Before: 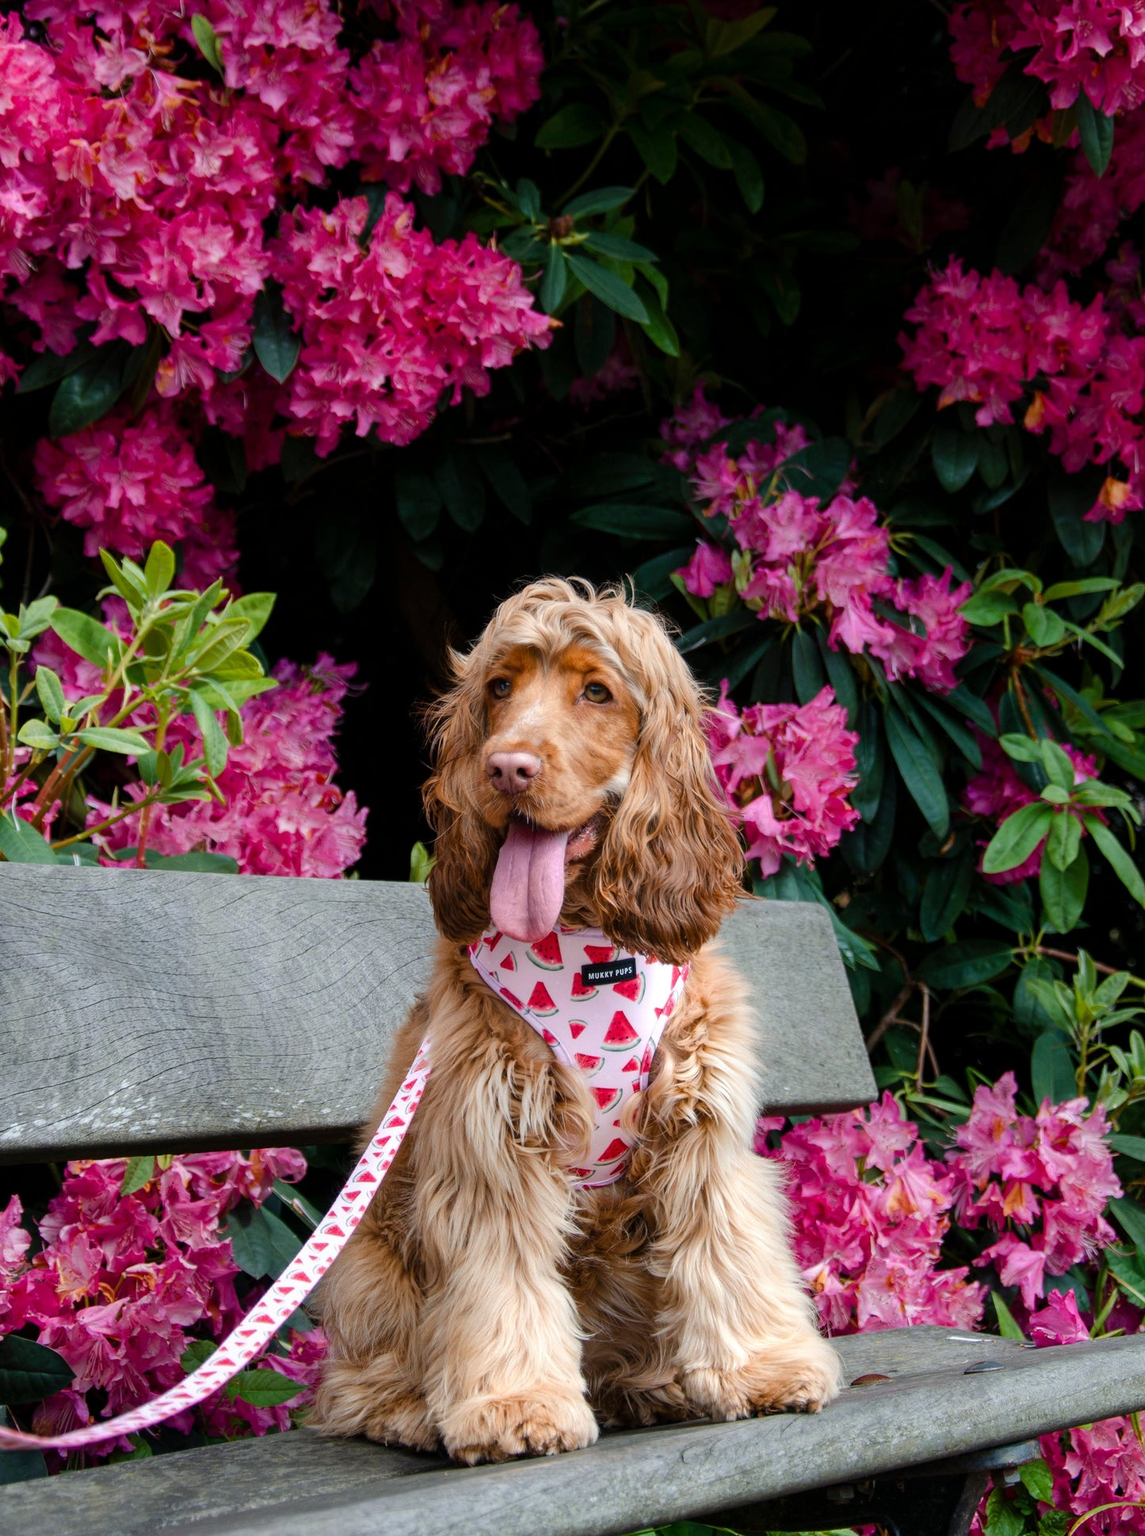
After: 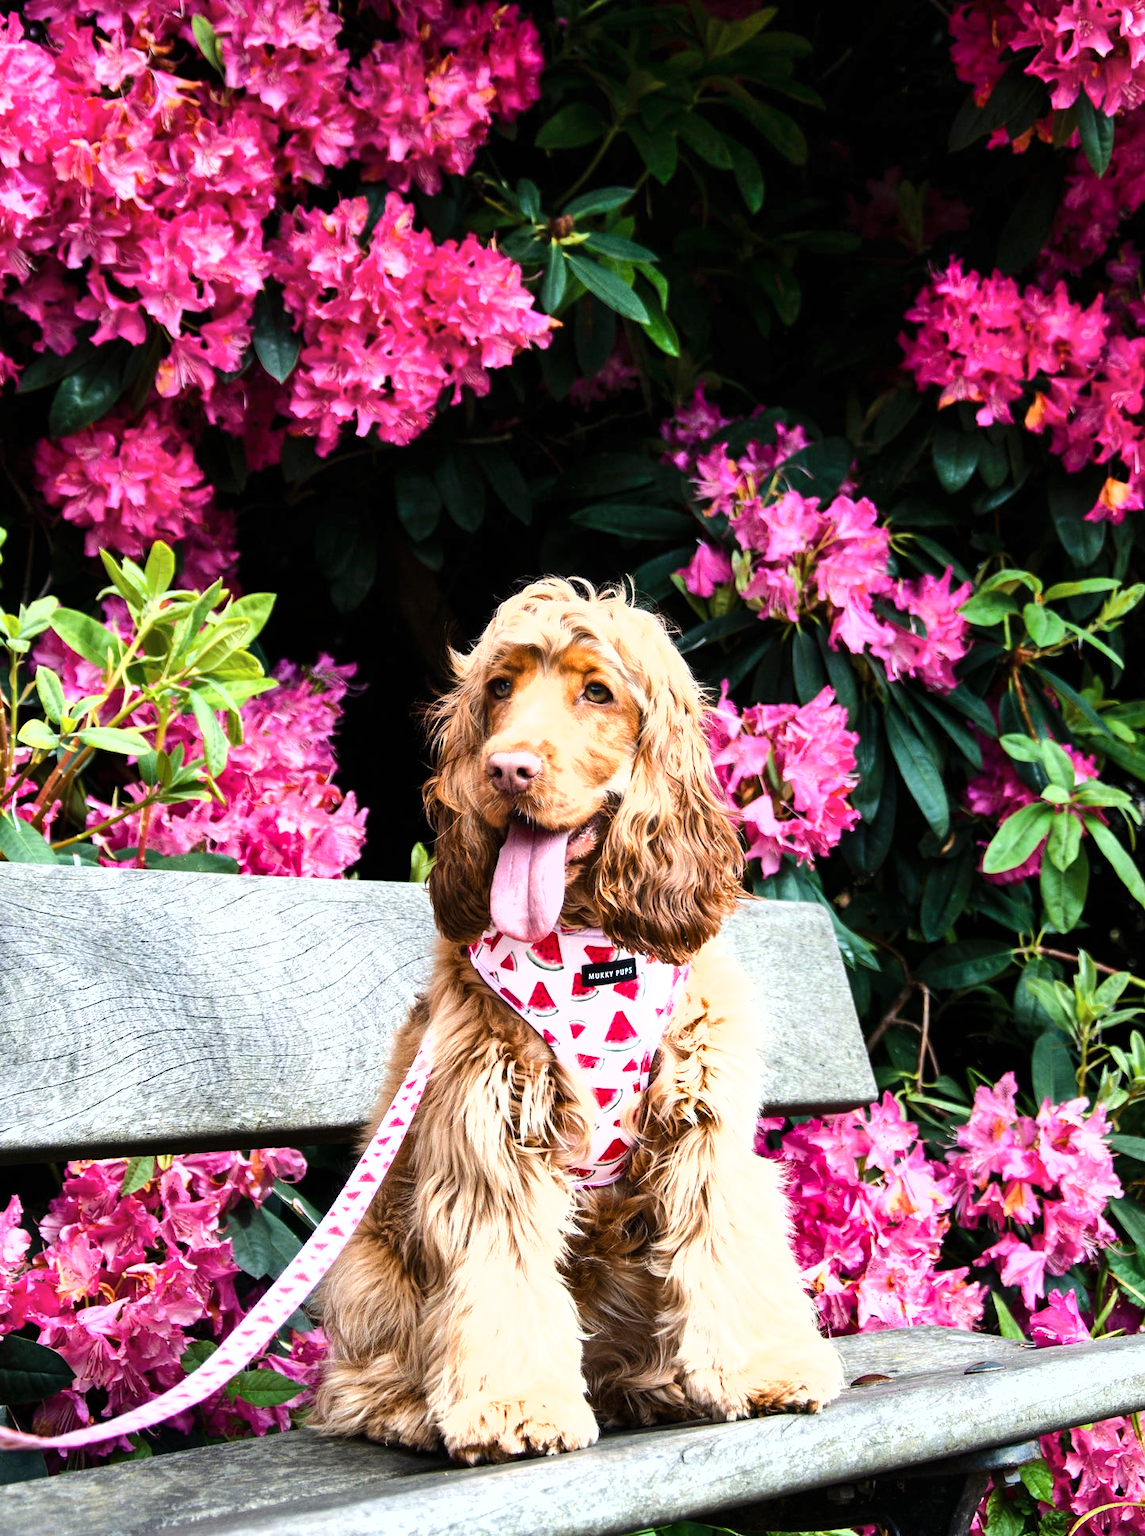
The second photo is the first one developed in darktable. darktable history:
exposure: black level correction 0, exposure 0.7 EV, compensate exposure bias true, compensate highlight preservation false
contrast brightness saturation: saturation -0.05
shadows and highlights: low approximation 0.01, soften with gaussian
tone equalizer: -8 EV -0.75 EV, -7 EV -0.7 EV, -6 EV -0.6 EV, -5 EV -0.4 EV, -3 EV 0.4 EV, -2 EV 0.6 EV, -1 EV 0.7 EV, +0 EV 0.75 EV, edges refinement/feathering 500, mask exposure compensation -1.57 EV, preserve details no
